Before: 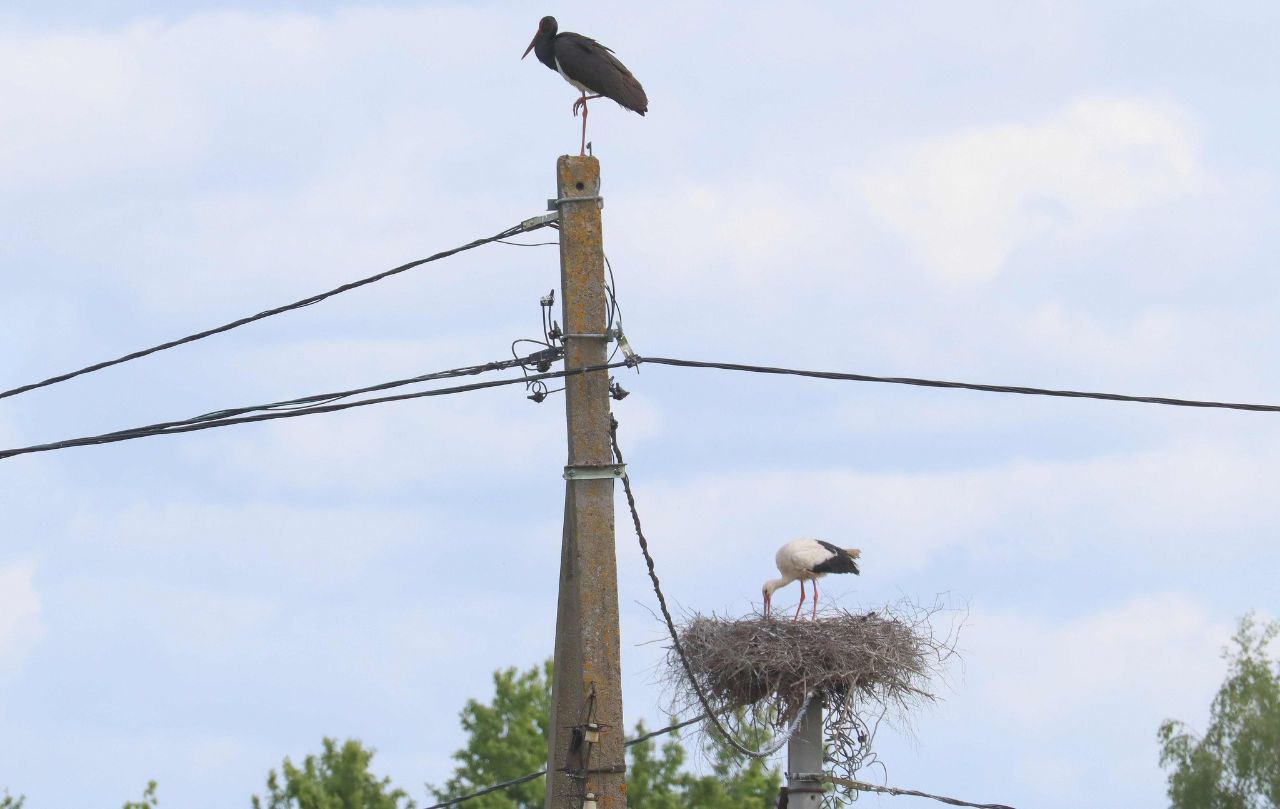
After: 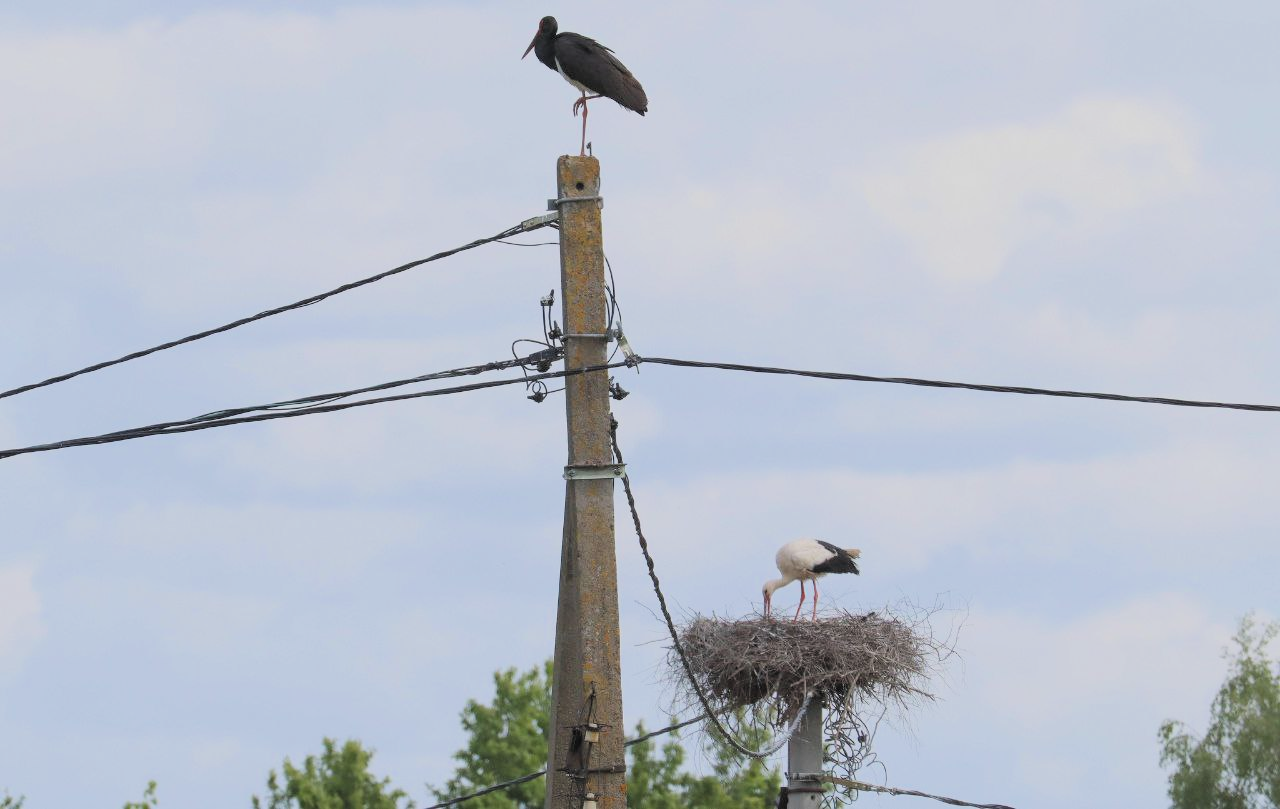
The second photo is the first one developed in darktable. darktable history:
filmic rgb: black relative exposure -7.65 EV, white relative exposure 3.96 EV, threshold 5.94 EV, hardness 4.02, contrast 1.098, highlights saturation mix -30.97%, color science v6 (2022), iterations of high-quality reconstruction 0, enable highlight reconstruction true
